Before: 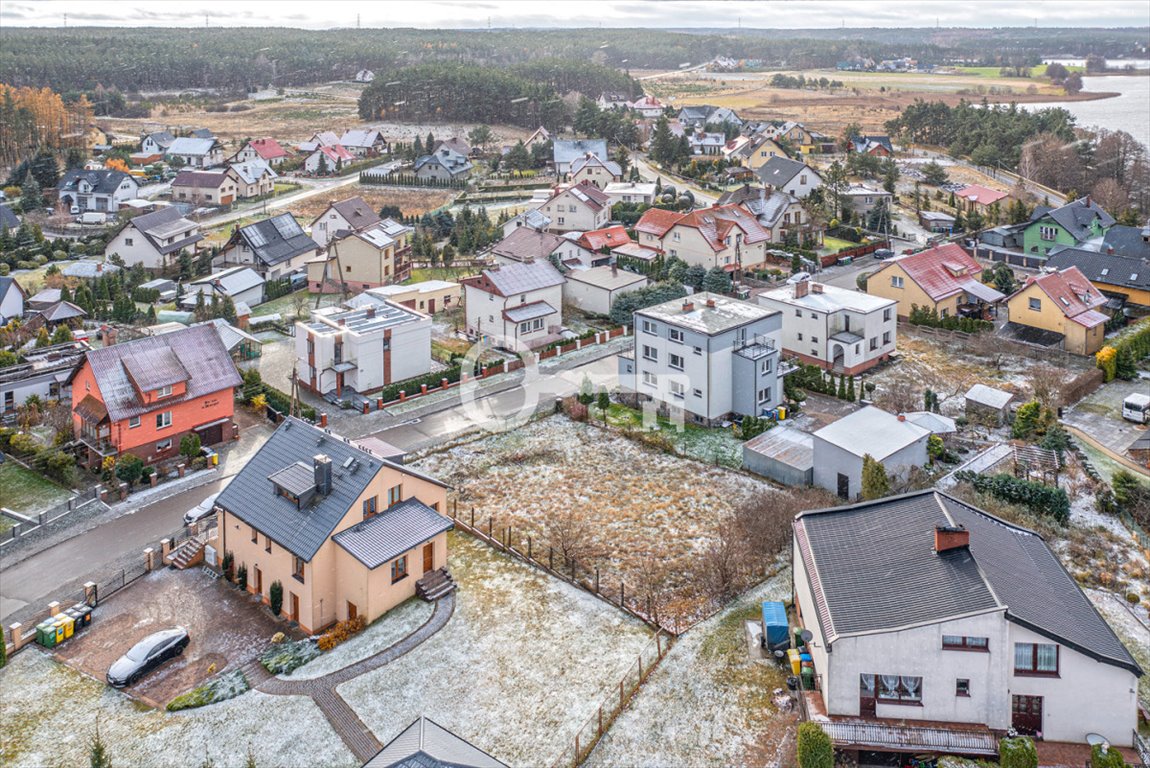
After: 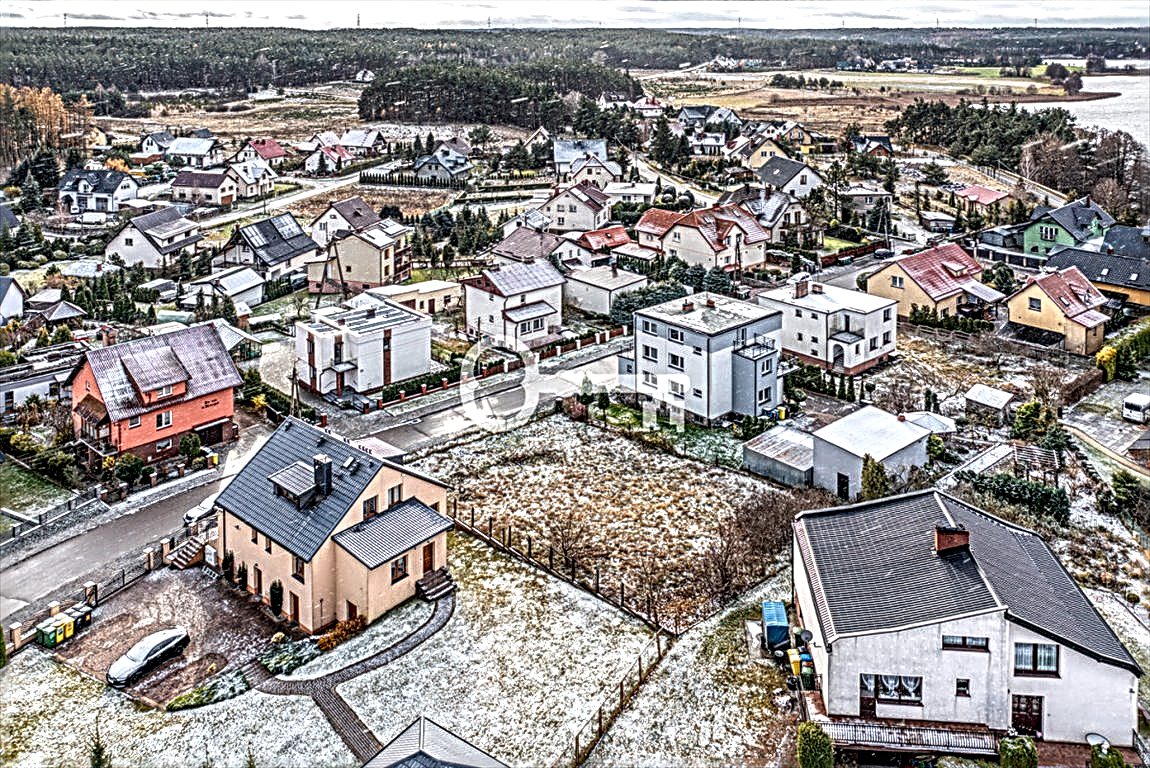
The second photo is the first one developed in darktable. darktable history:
local contrast: detail 203%
sharpen: radius 3.69, amount 0.928
shadows and highlights: low approximation 0.01, soften with gaussian
